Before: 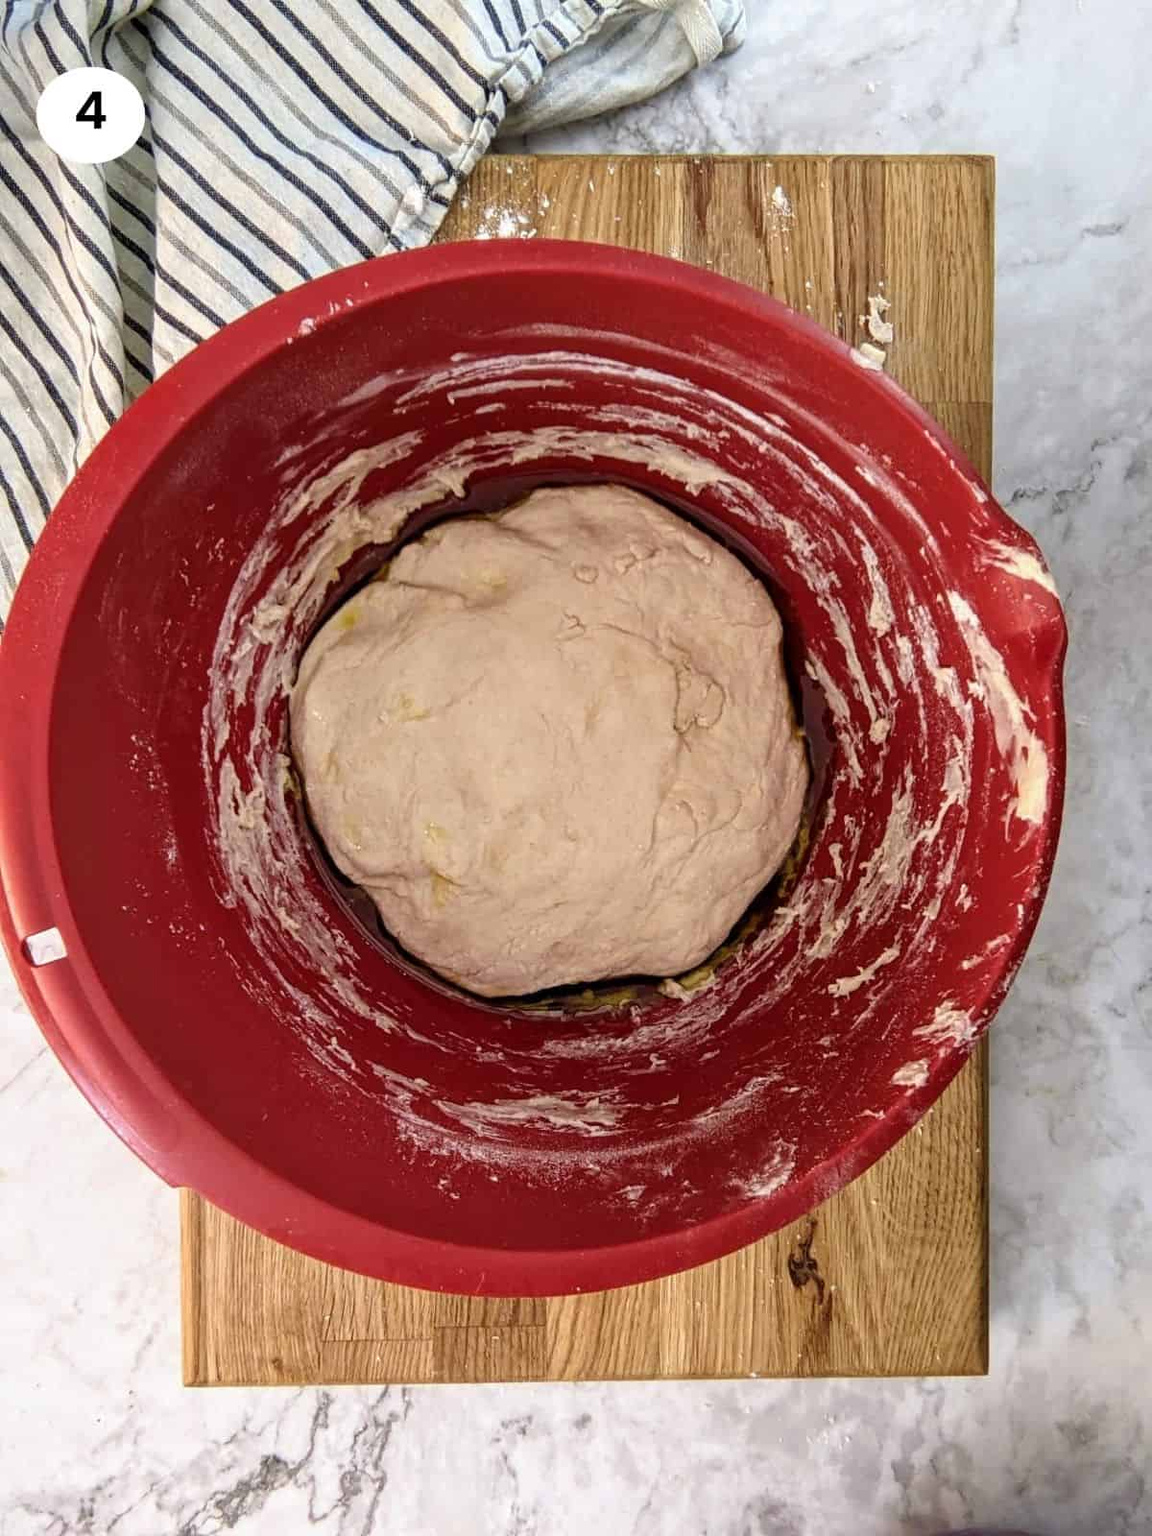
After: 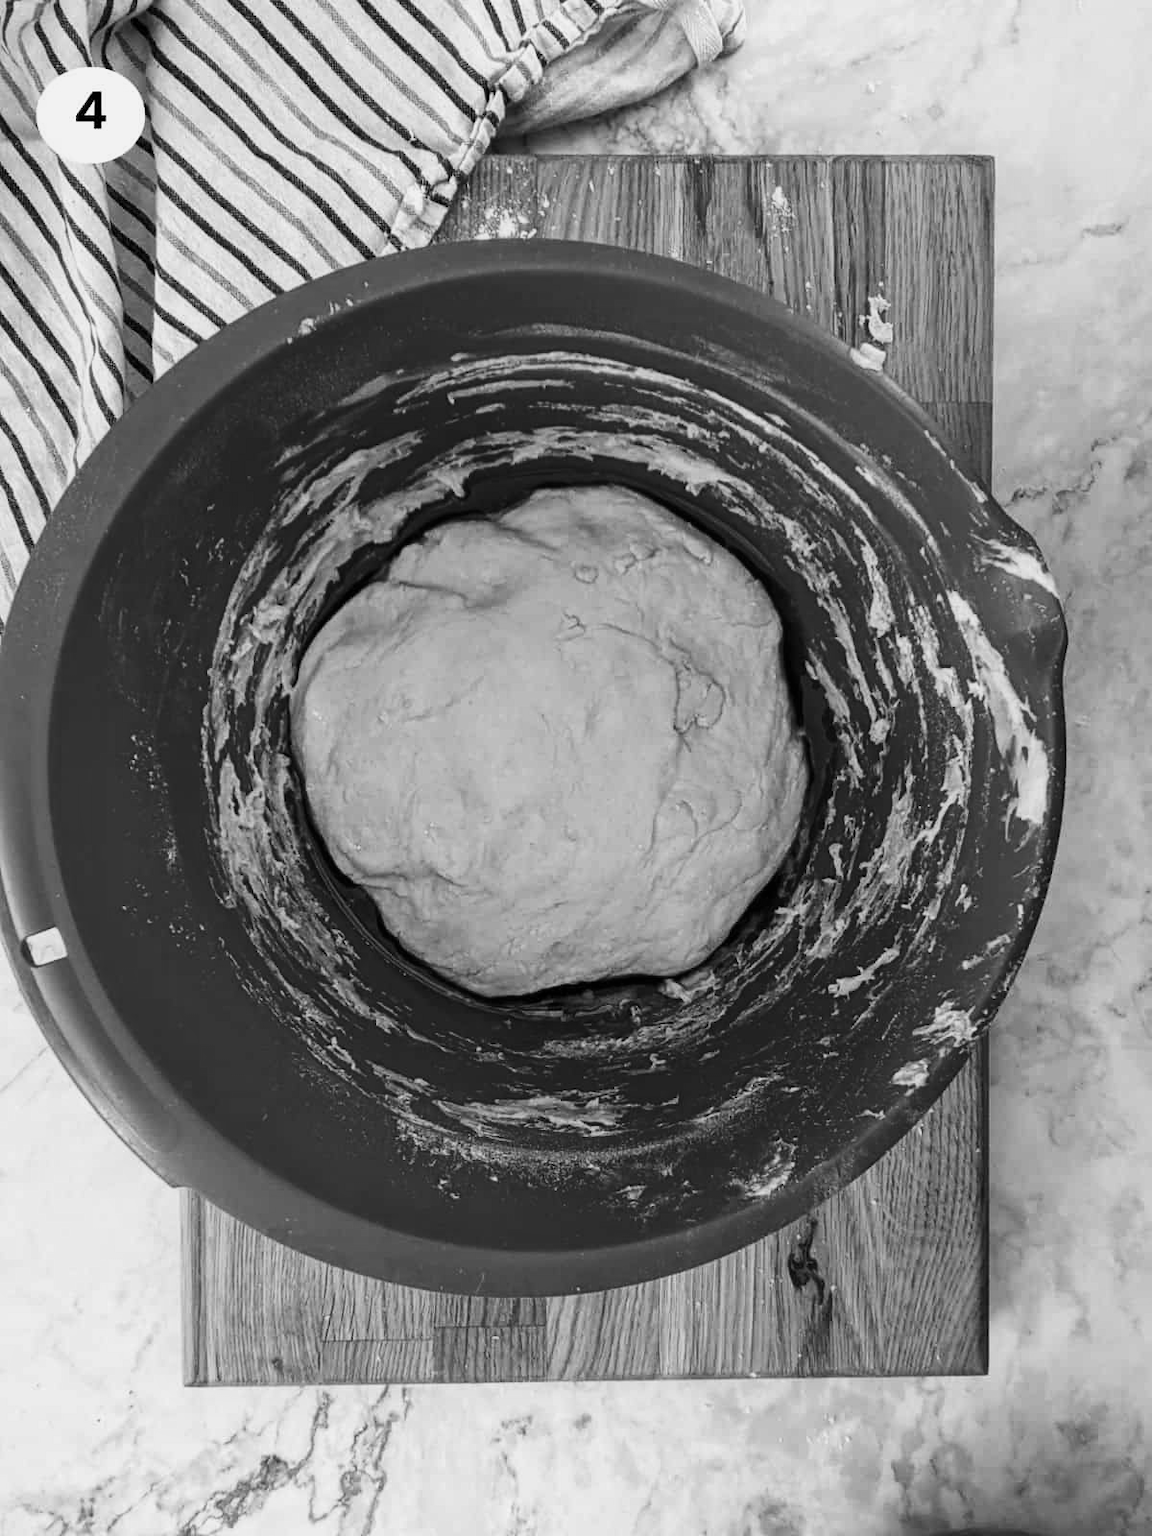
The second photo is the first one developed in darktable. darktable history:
monochrome: a 14.95, b -89.96
tone curve: curves: ch0 [(0, 0) (0.003, 0.003) (0.011, 0.012) (0.025, 0.024) (0.044, 0.039) (0.069, 0.052) (0.1, 0.072) (0.136, 0.097) (0.177, 0.128) (0.224, 0.168) (0.277, 0.217) (0.335, 0.276) (0.399, 0.345) (0.468, 0.429) (0.543, 0.524) (0.623, 0.628) (0.709, 0.732) (0.801, 0.829) (0.898, 0.919) (1, 1)], preserve colors none
